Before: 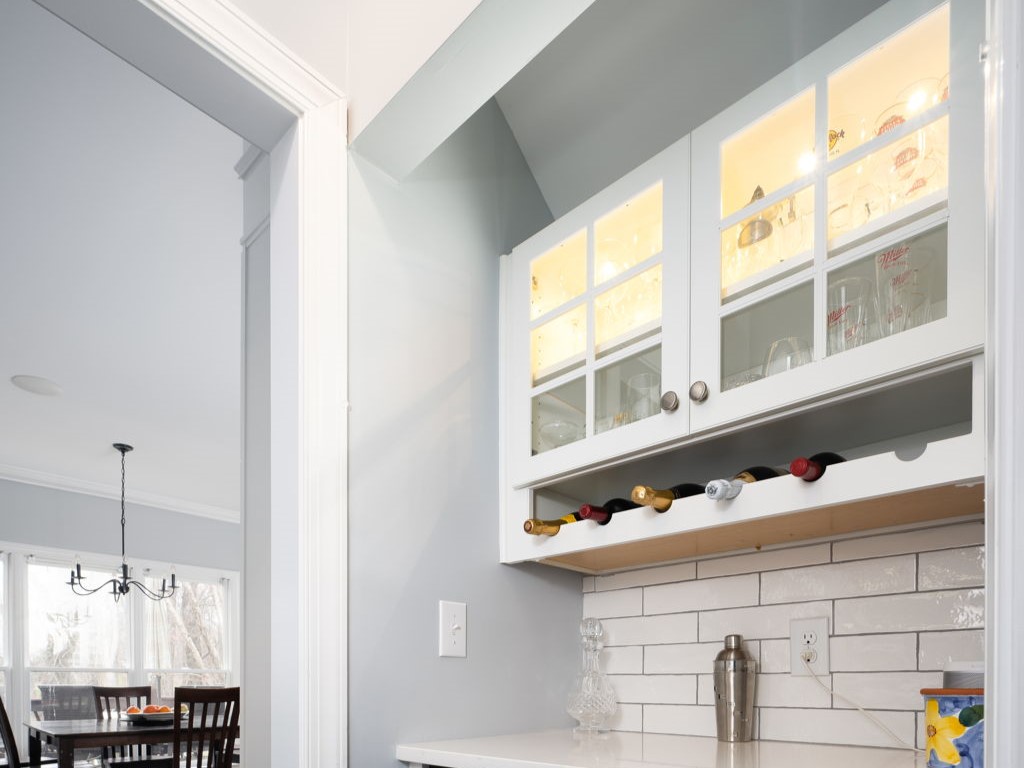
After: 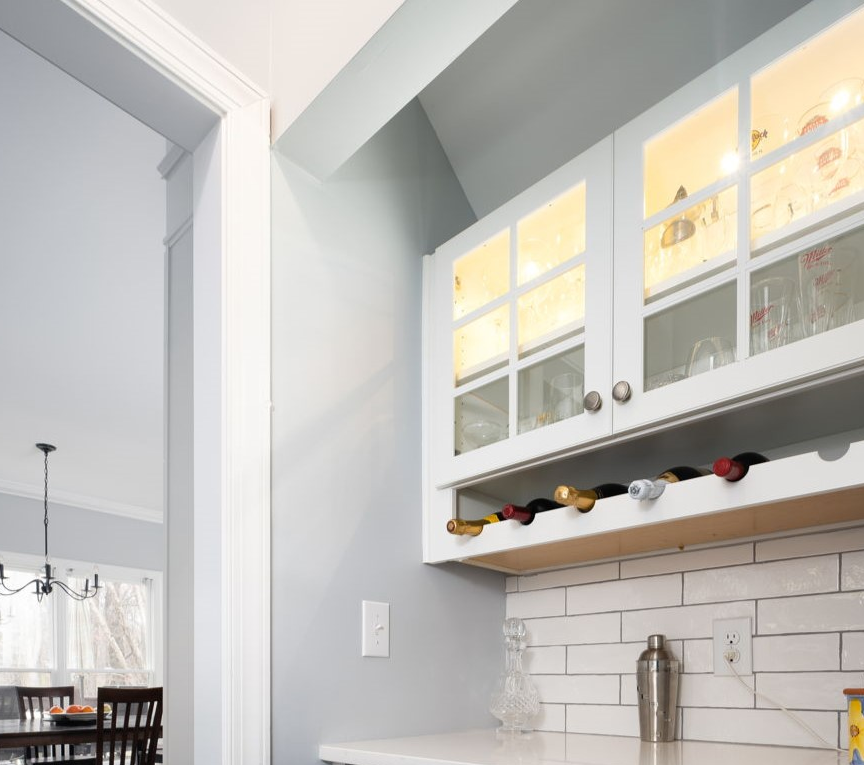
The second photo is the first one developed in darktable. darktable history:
exposure: compensate highlight preservation false
crop: left 7.598%, right 7.873%
